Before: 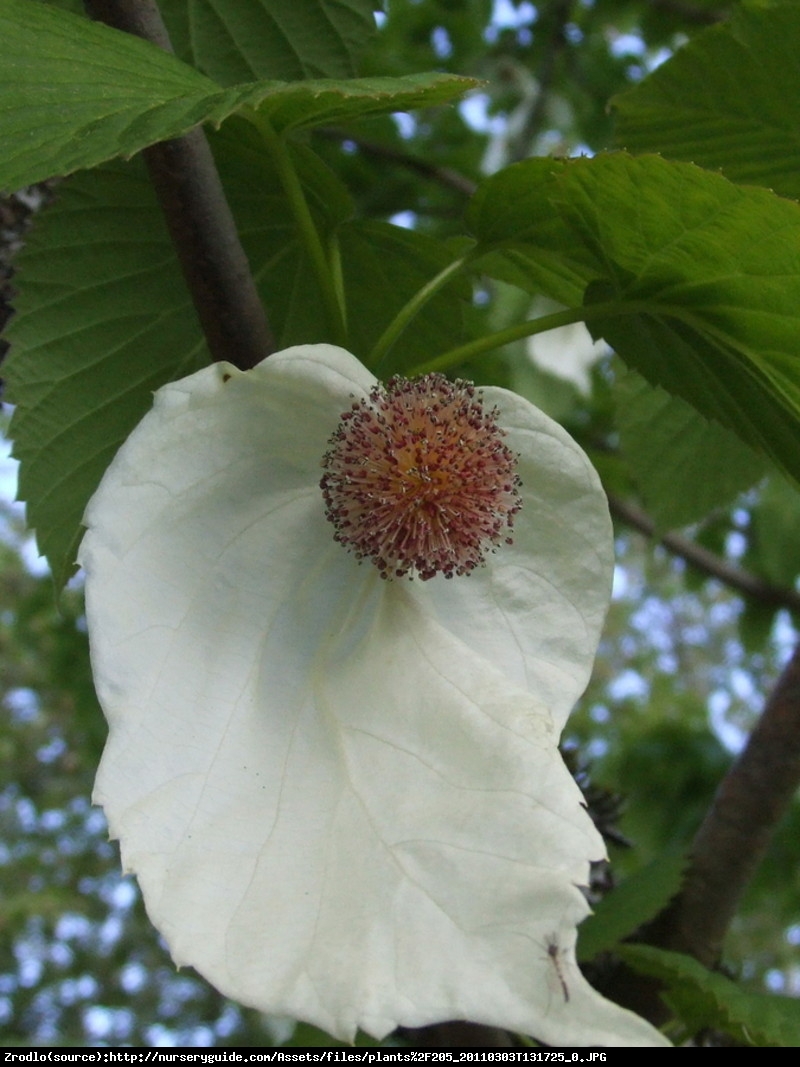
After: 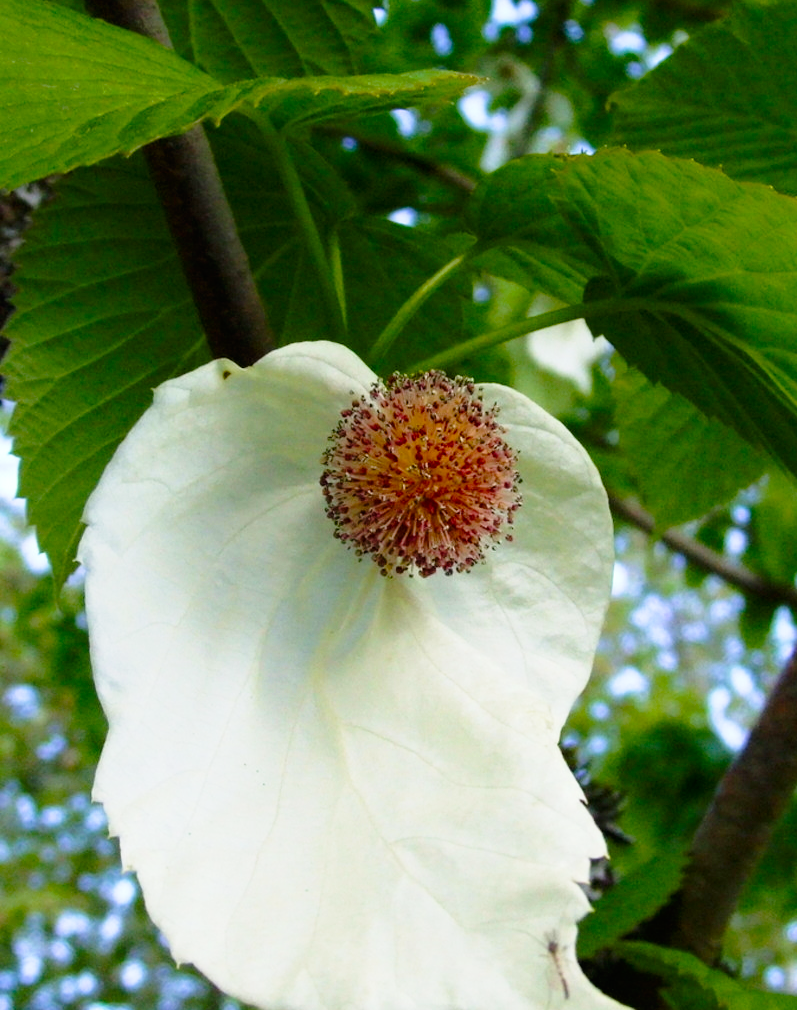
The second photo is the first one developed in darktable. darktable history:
tone curve: curves: ch0 [(0, 0) (0.062, 0.023) (0.168, 0.142) (0.359, 0.419) (0.469, 0.544) (0.634, 0.722) (0.839, 0.909) (0.998, 0.978)]; ch1 [(0, 0) (0.437, 0.408) (0.472, 0.47) (0.502, 0.504) (0.527, 0.546) (0.568, 0.619) (0.608, 0.665) (0.669, 0.748) (0.859, 0.899) (1, 1)]; ch2 [(0, 0) (0.33, 0.301) (0.421, 0.443) (0.473, 0.498) (0.509, 0.5) (0.535, 0.564) (0.575, 0.625) (0.608, 0.667) (1, 1)], preserve colors none
crop: top 0.29%, right 0.255%, bottom 5.029%
tone equalizer: -8 EV -0.404 EV, -7 EV -0.385 EV, -6 EV -0.355 EV, -5 EV -0.185 EV, -3 EV 0.203 EV, -2 EV 0.359 EV, -1 EV 0.385 EV, +0 EV 0.433 EV
velvia: strength 32.12%, mid-tones bias 0.205
